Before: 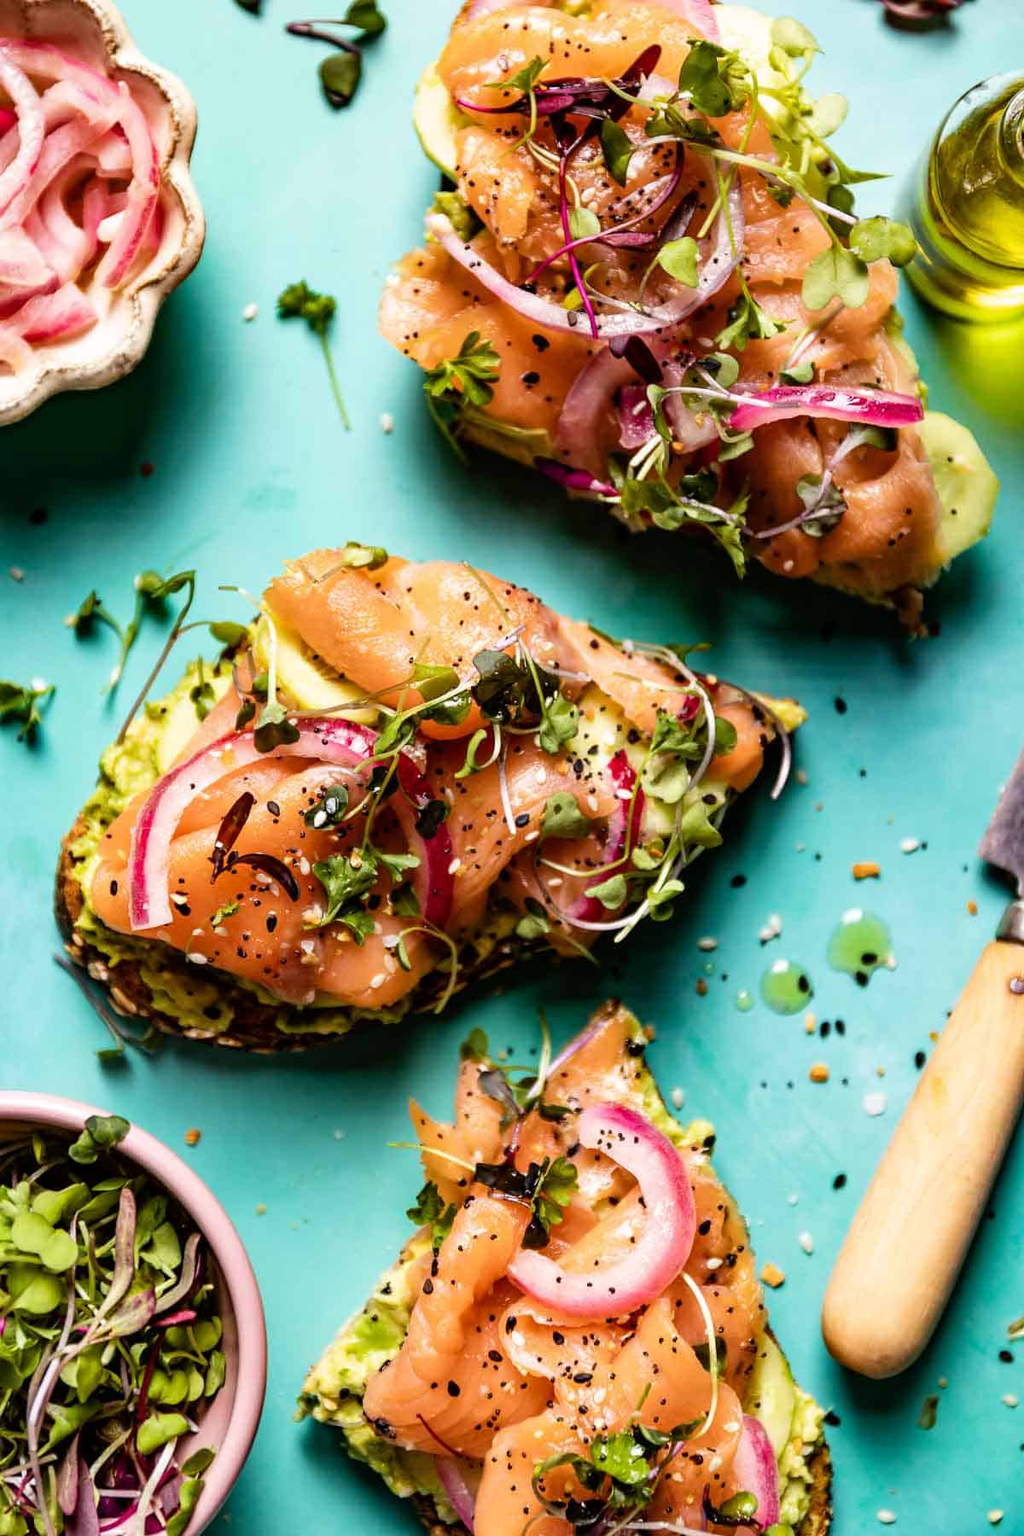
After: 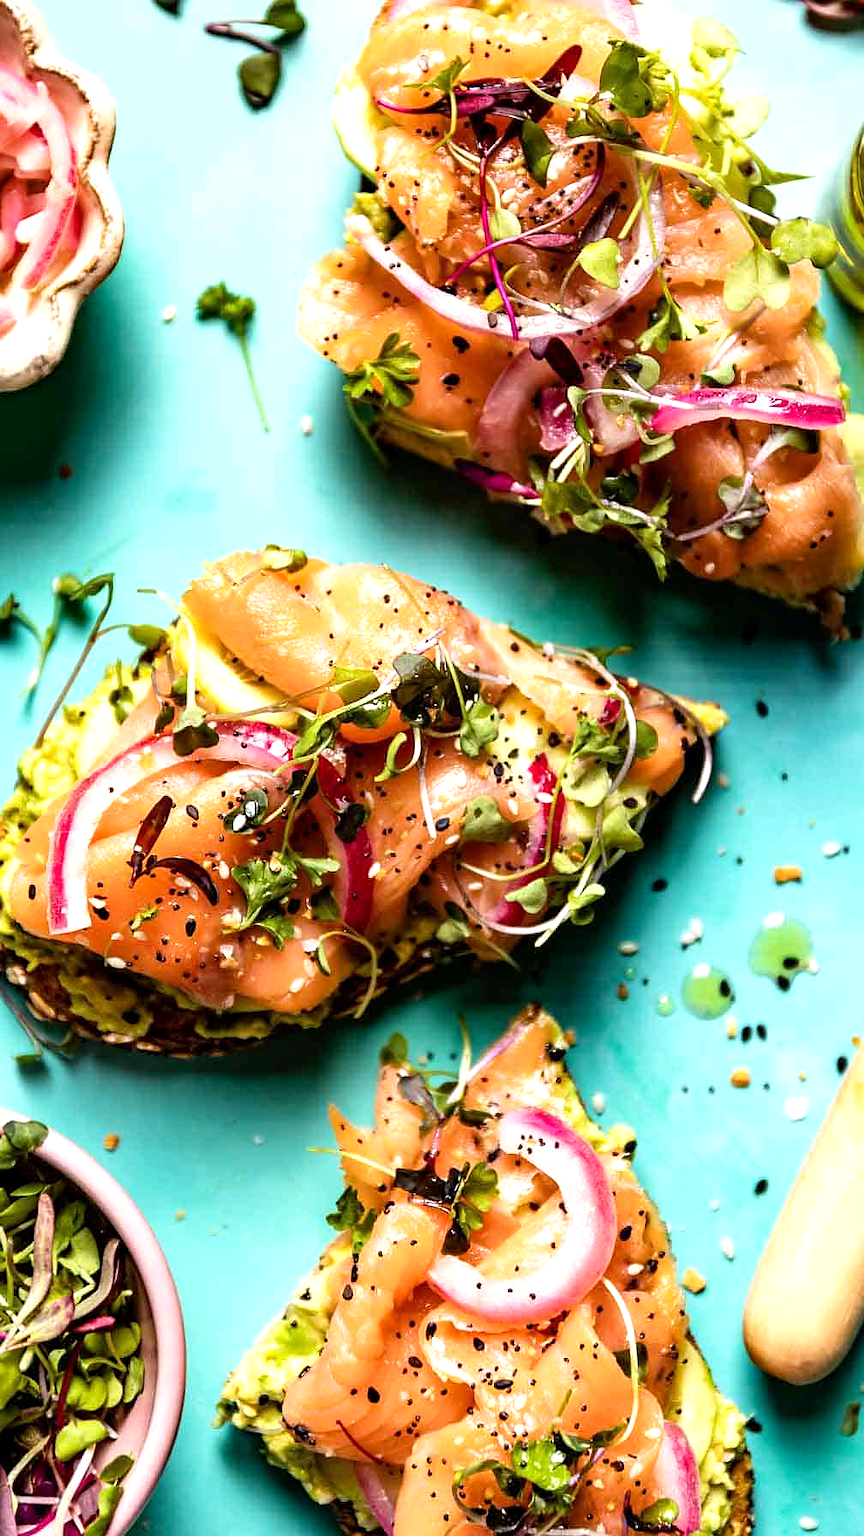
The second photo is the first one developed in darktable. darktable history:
sharpen: radius 1
crop: left 8.026%, right 7.374%
exposure: black level correction 0.001, exposure 0.5 EV, compensate exposure bias true, compensate highlight preservation false
